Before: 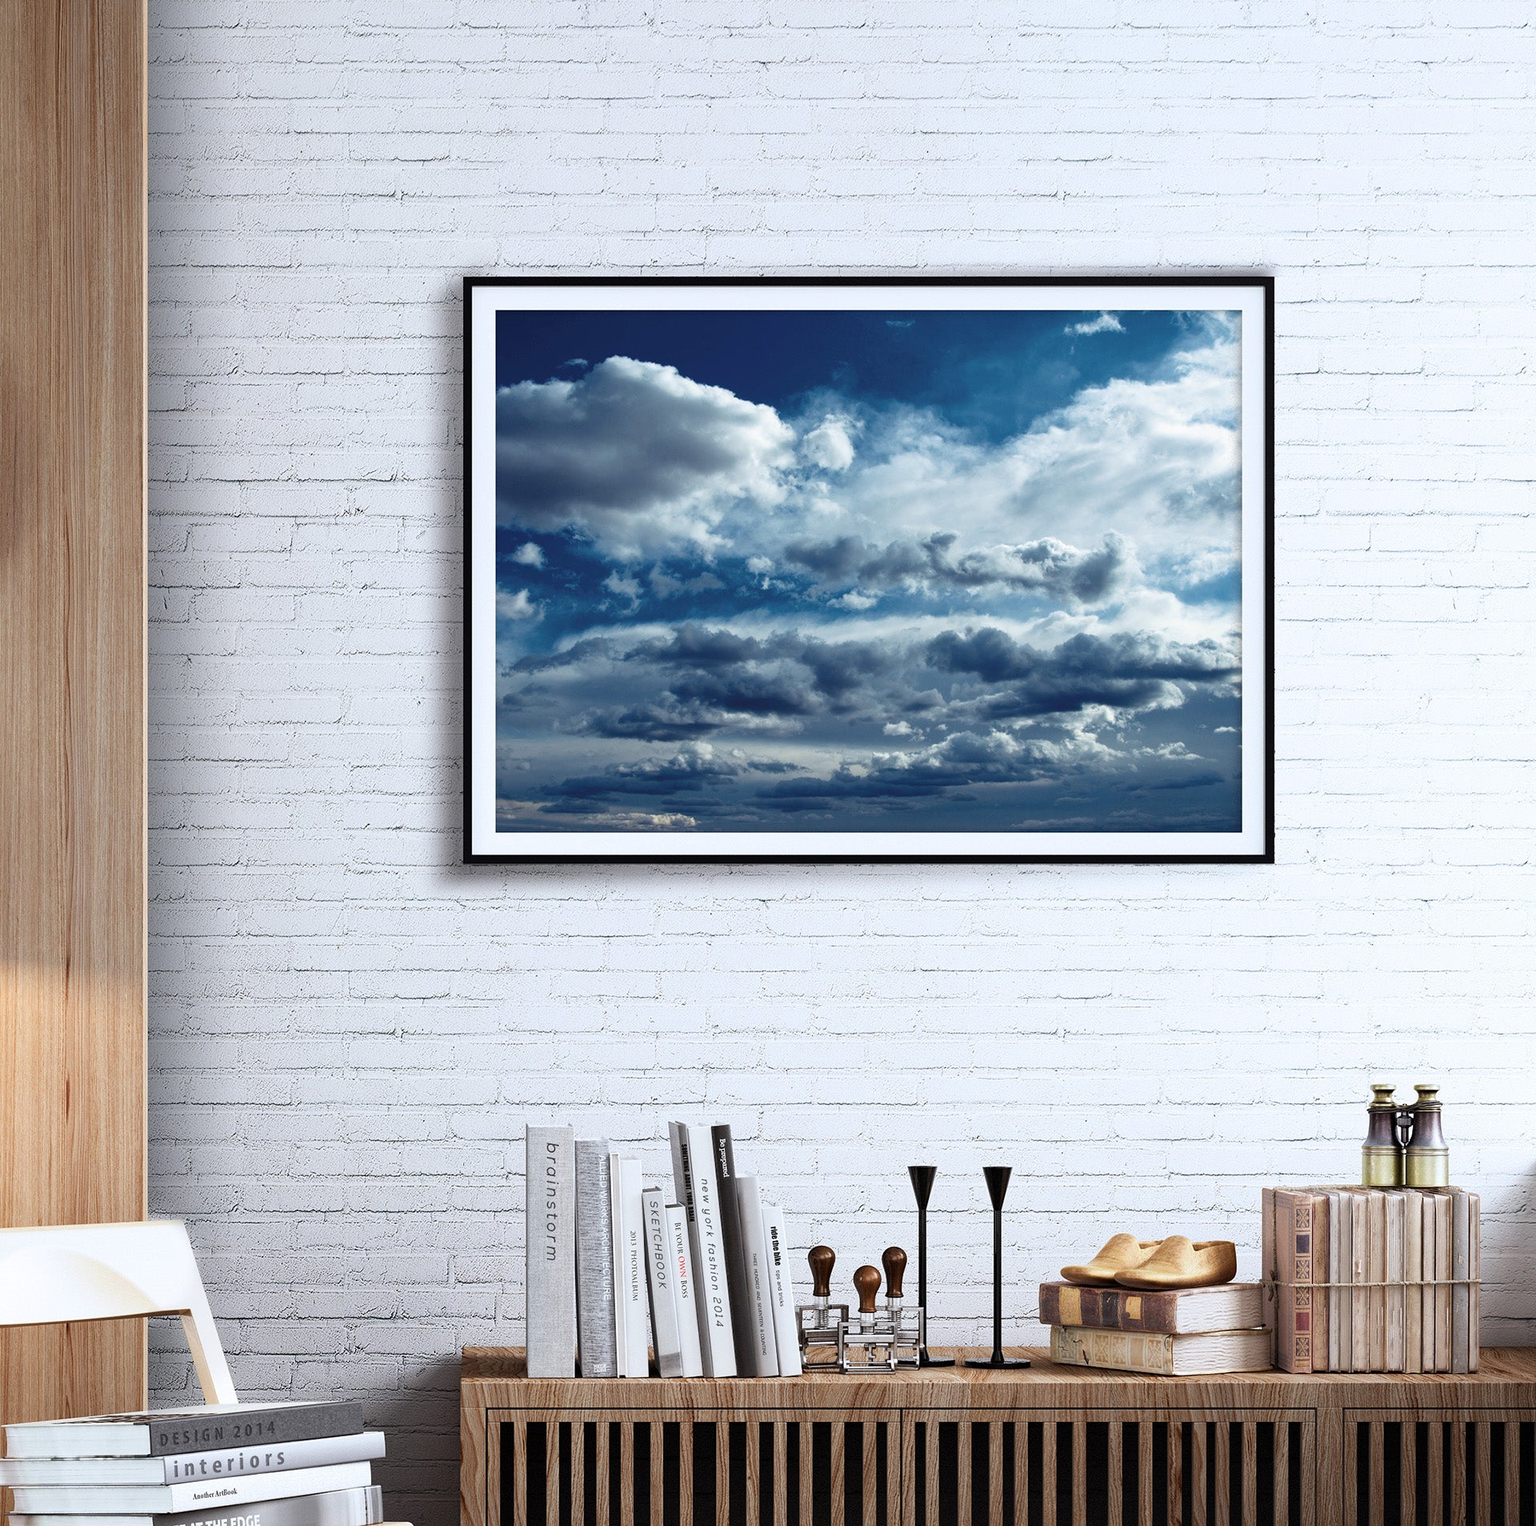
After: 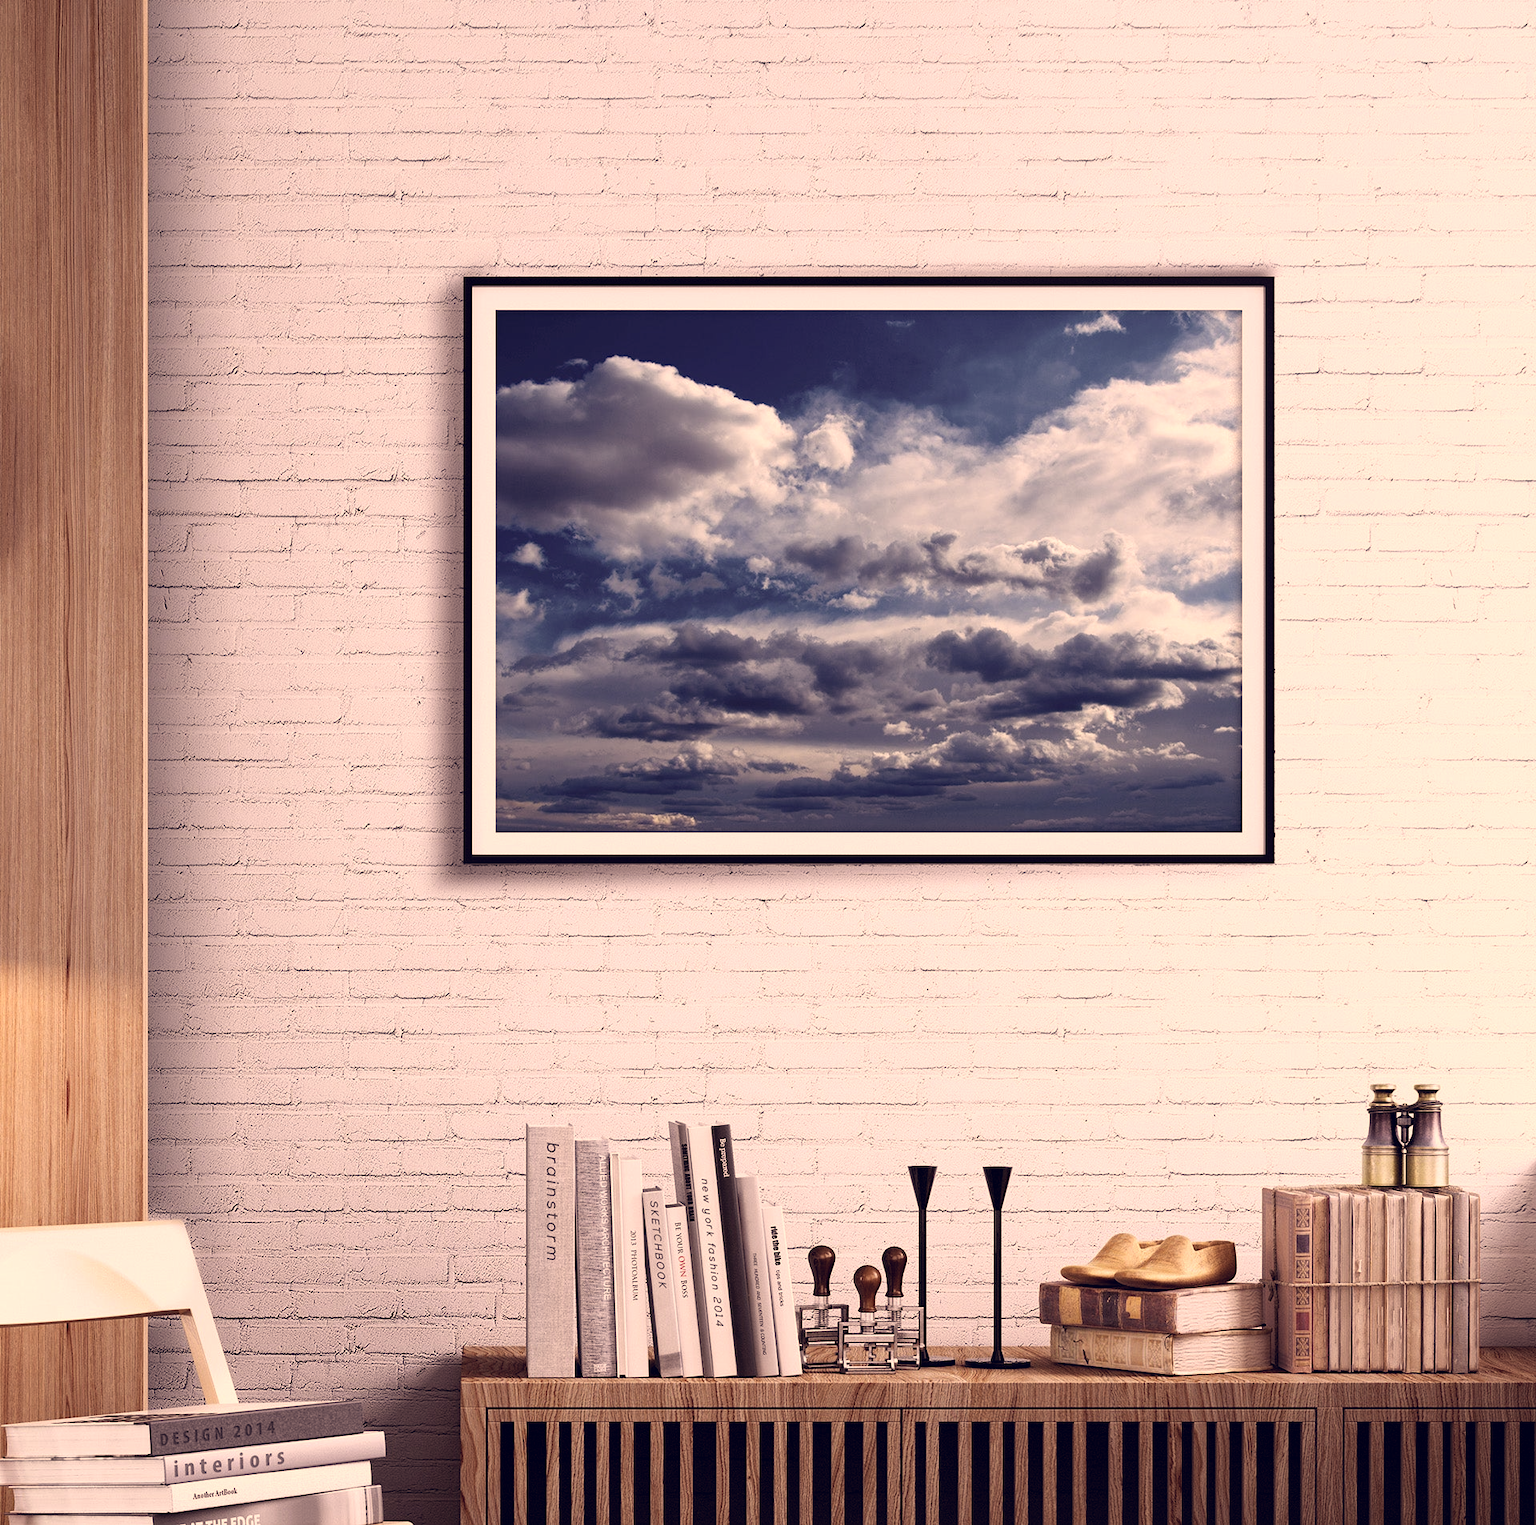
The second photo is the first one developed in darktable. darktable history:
rgb levels: mode RGB, independent channels, levels [[0, 0.5, 1], [0, 0.521, 1], [0, 0.536, 1]]
color correction: highlights a* 19.59, highlights b* 27.49, shadows a* 3.46, shadows b* -17.28, saturation 0.73
